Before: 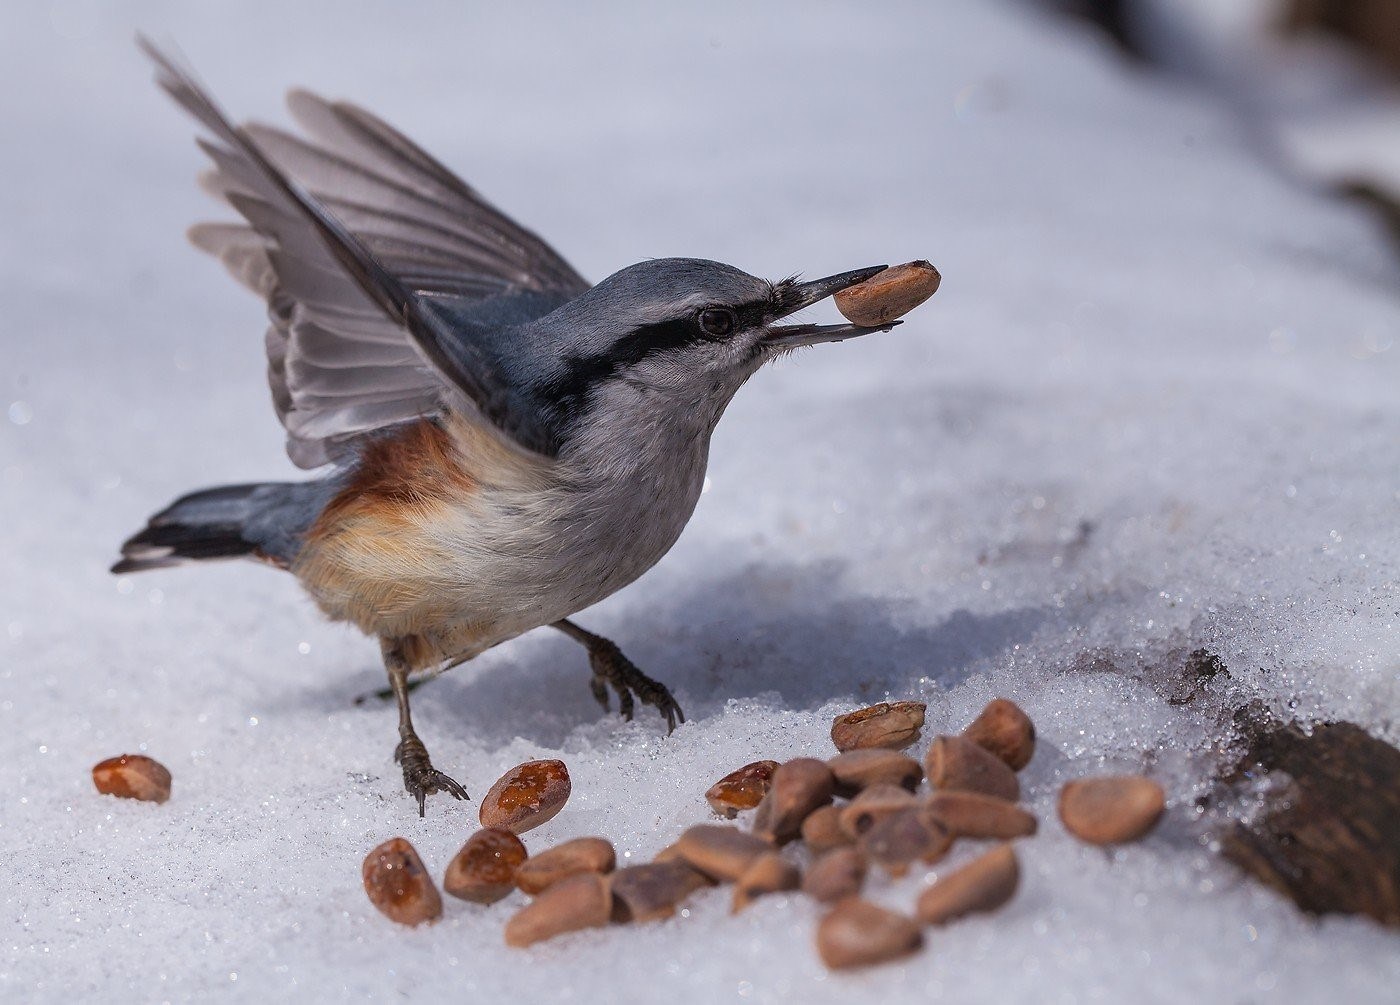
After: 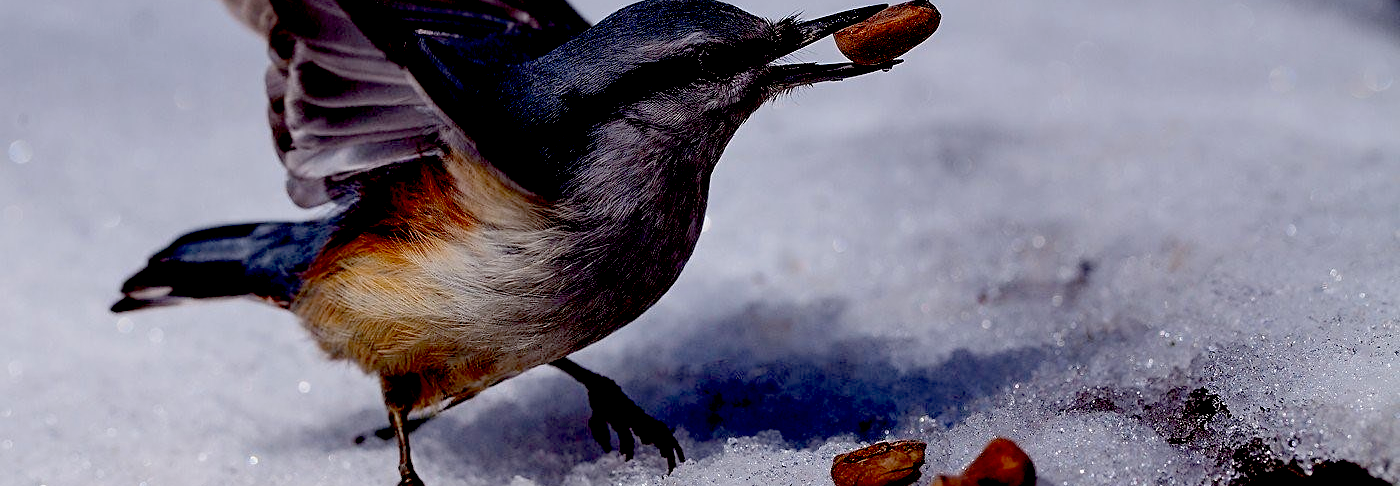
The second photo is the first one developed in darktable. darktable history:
crop and rotate: top 26.056%, bottom 25.543%
exposure: black level correction 0.1, exposure -0.092 EV, compensate highlight preservation false
sharpen: amount 0.2
